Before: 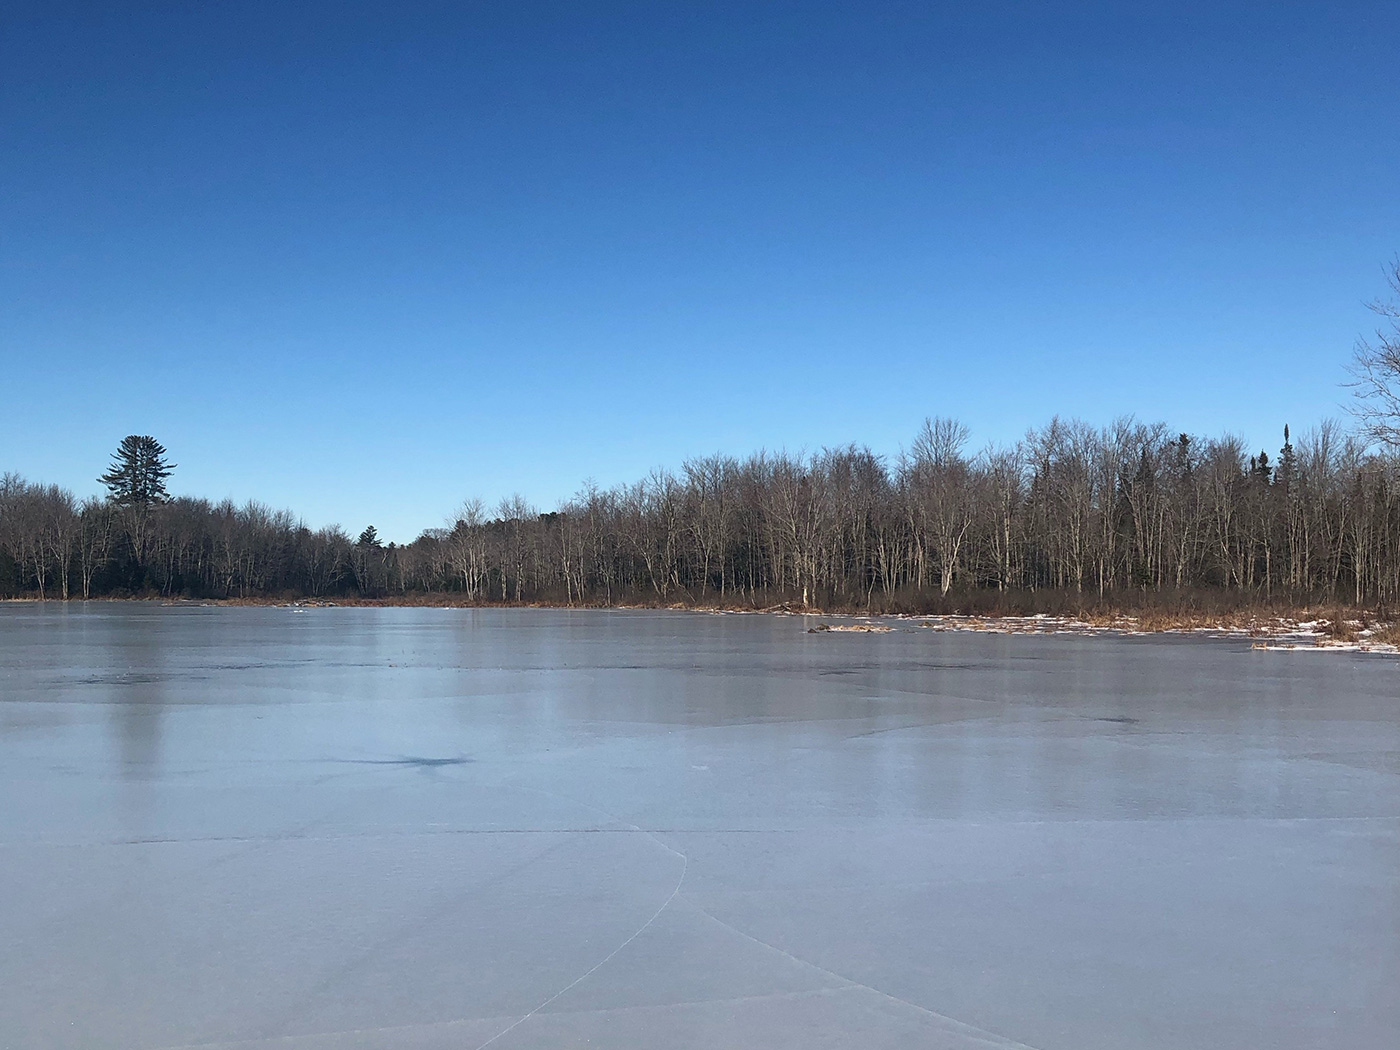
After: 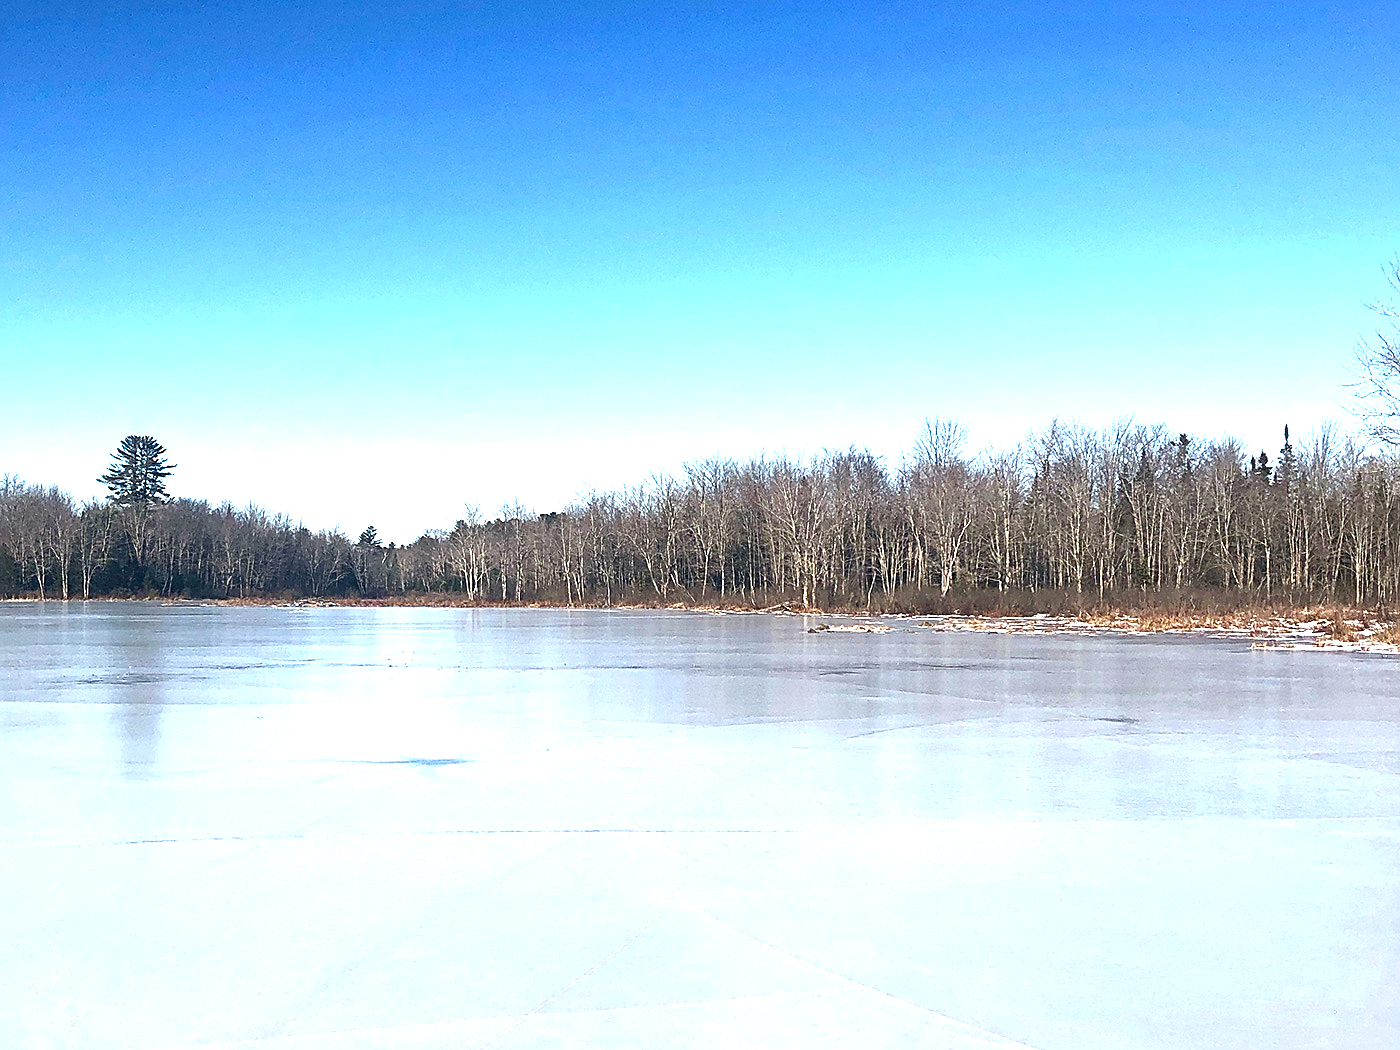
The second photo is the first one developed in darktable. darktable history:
exposure: black level correction 0, exposure 1.104 EV, compensate highlight preservation false
sharpen: on, module defaults
color balance rgb: highlights gain › luminance 14.526%, perceptual saturation grading › global saturation 20%, perceptual saturation grading › highlights -24.893%, perceptual saturation grading › shadows 24.075%, perceptual brilliance grading › global brilliance 1.94%, perceptual brilliance grading › highlights 8.627%, perceptual brilliance grading › shadows -3.678%
